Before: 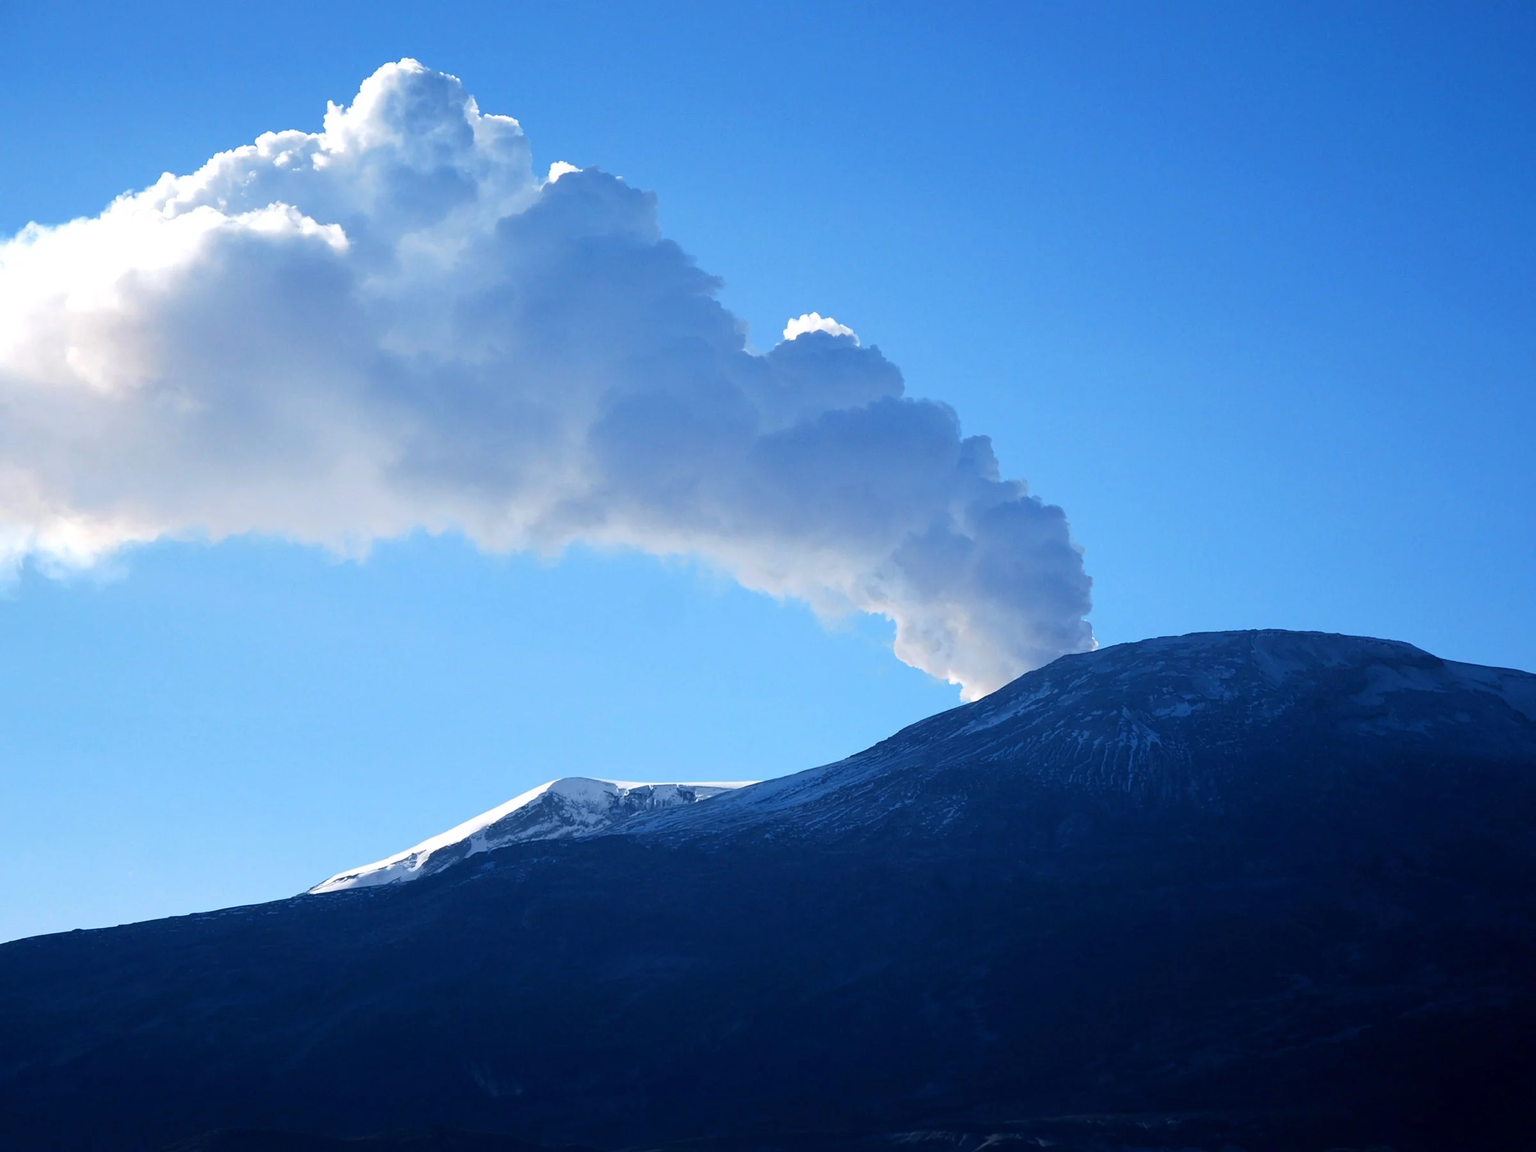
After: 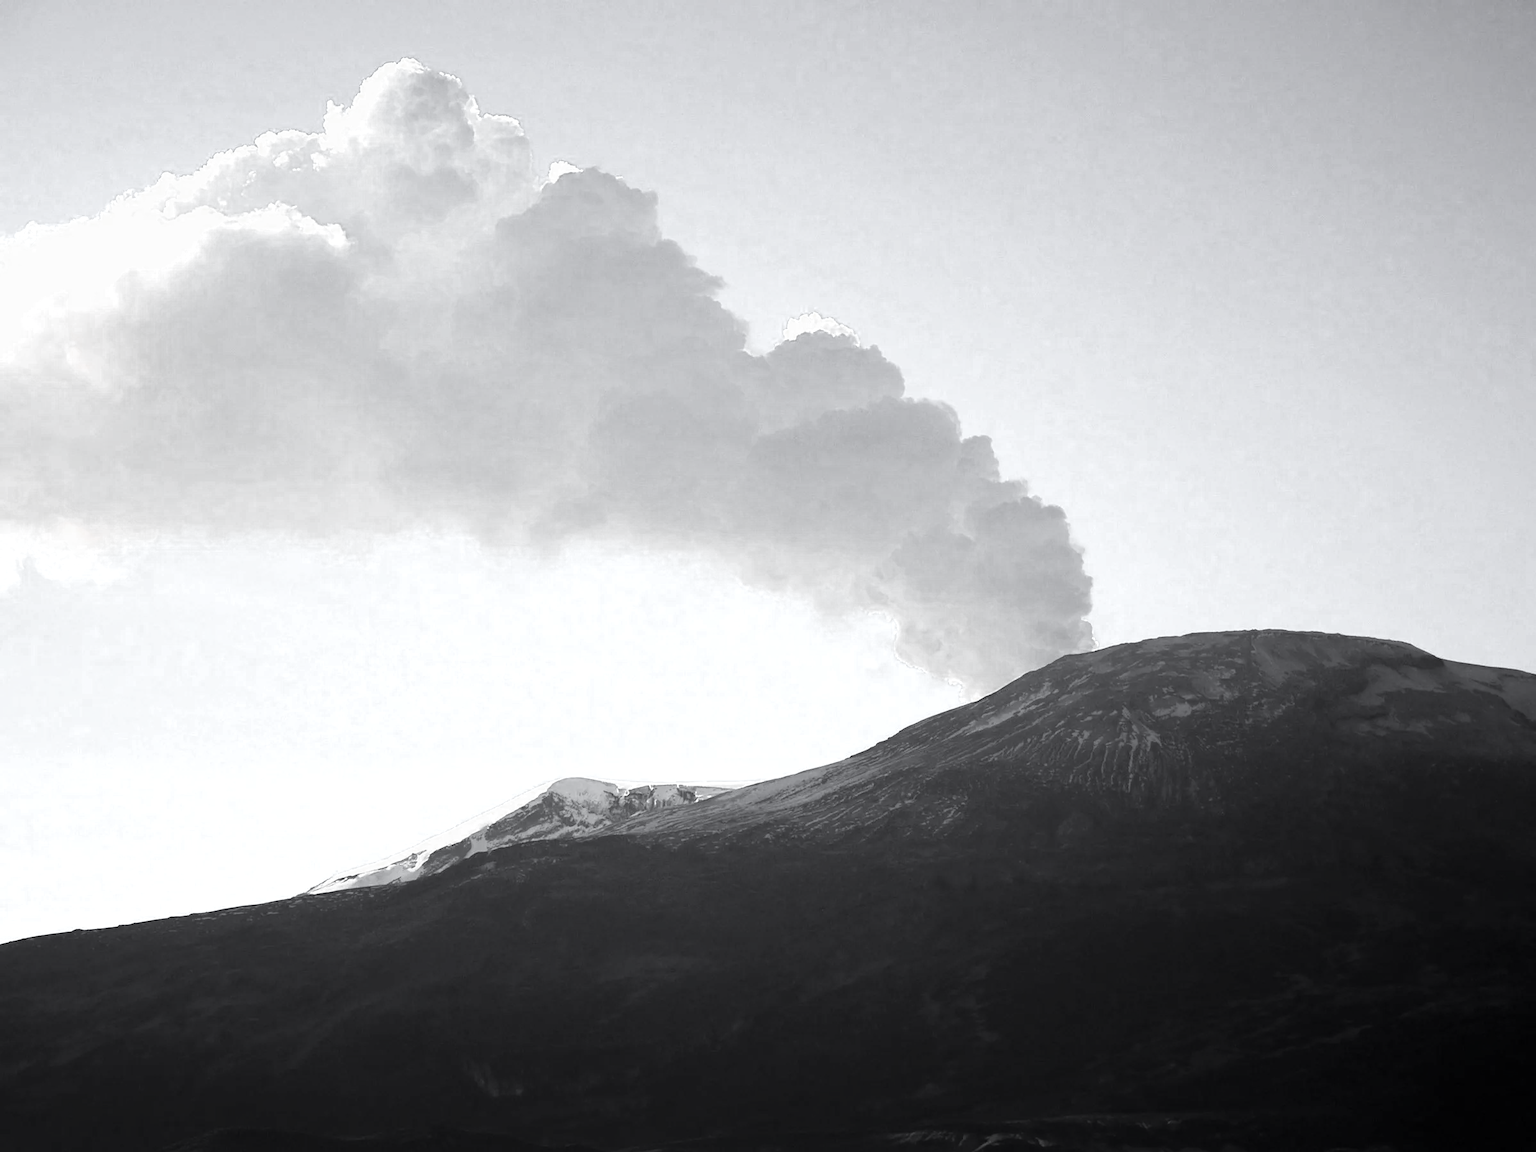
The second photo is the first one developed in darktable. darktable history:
color zones: curves: ch0 [(0, 0.613) (0.01, 0.613) (0.245, 0.448) (0.498, 0.529) (0.642, 0.665) (0.879, 0.777) (0.99, 0.613)]; ch1 [(0, 0.035) (0.121, 0.189) (0.259, 0.197) (0.415, 0.061) (0.589, 0.022) (0.732, 0.022) (0.857, 0.026) (0.991, 0.053)]
exposure: exposure -0.041 EV, compensate highlight preservation false
